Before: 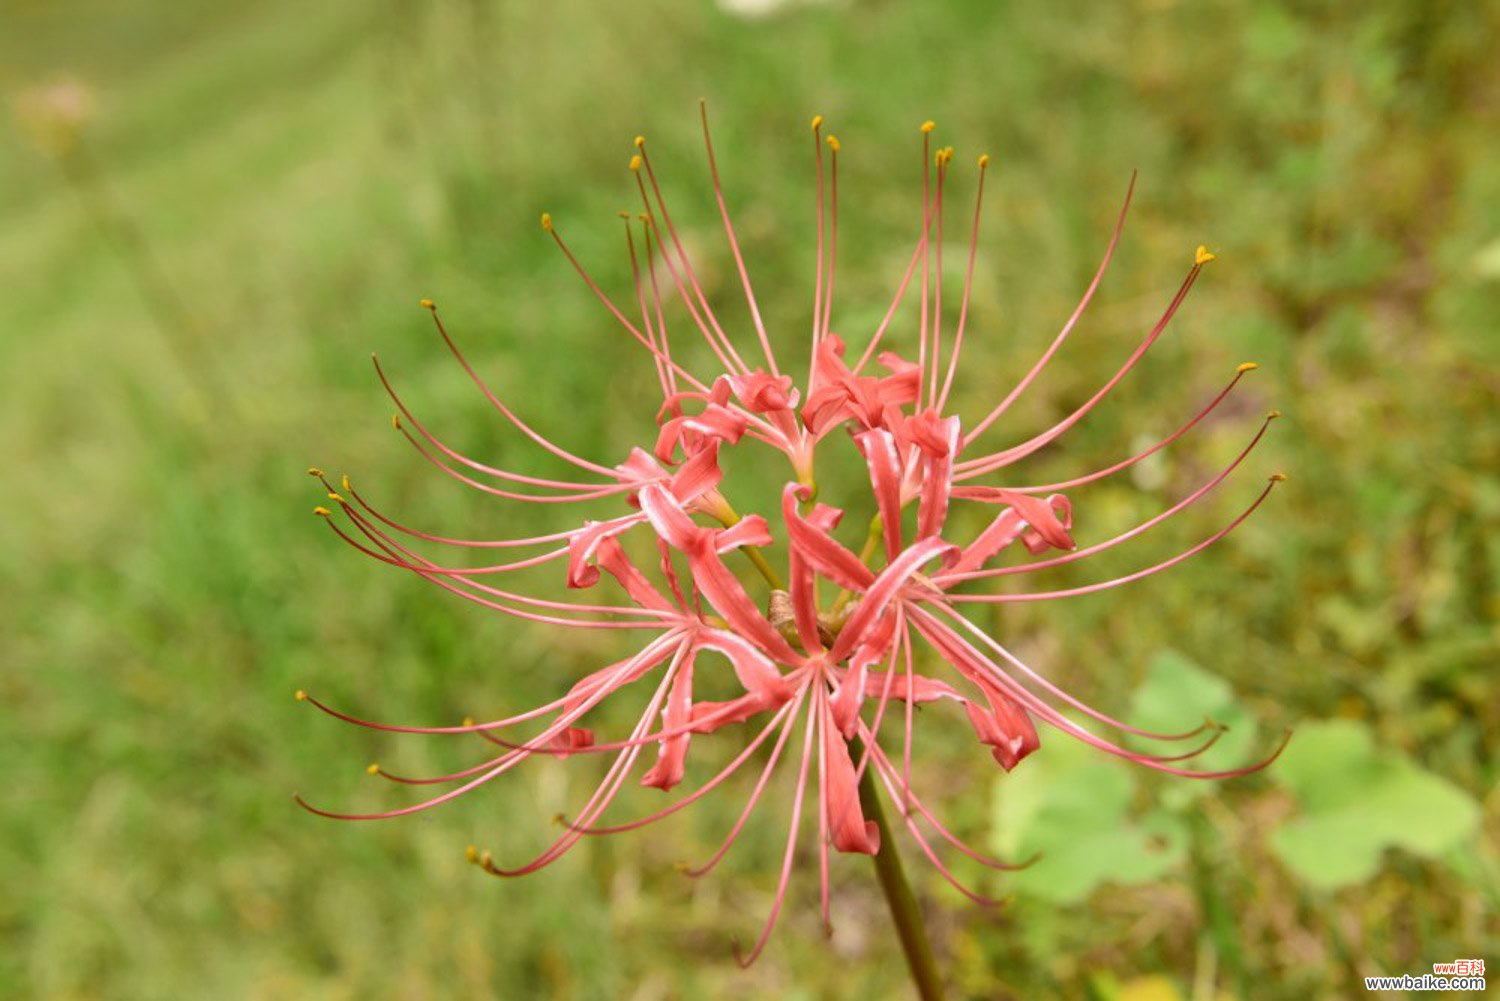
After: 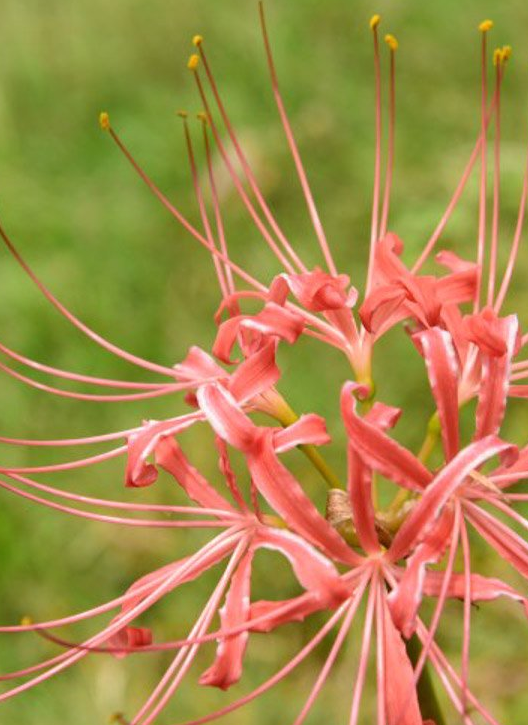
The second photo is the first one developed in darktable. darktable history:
crop and rotate: left 29.476%, top 10.214%, right 35.32%, bottom 17.333%
tone equalizer: on, module defaults
